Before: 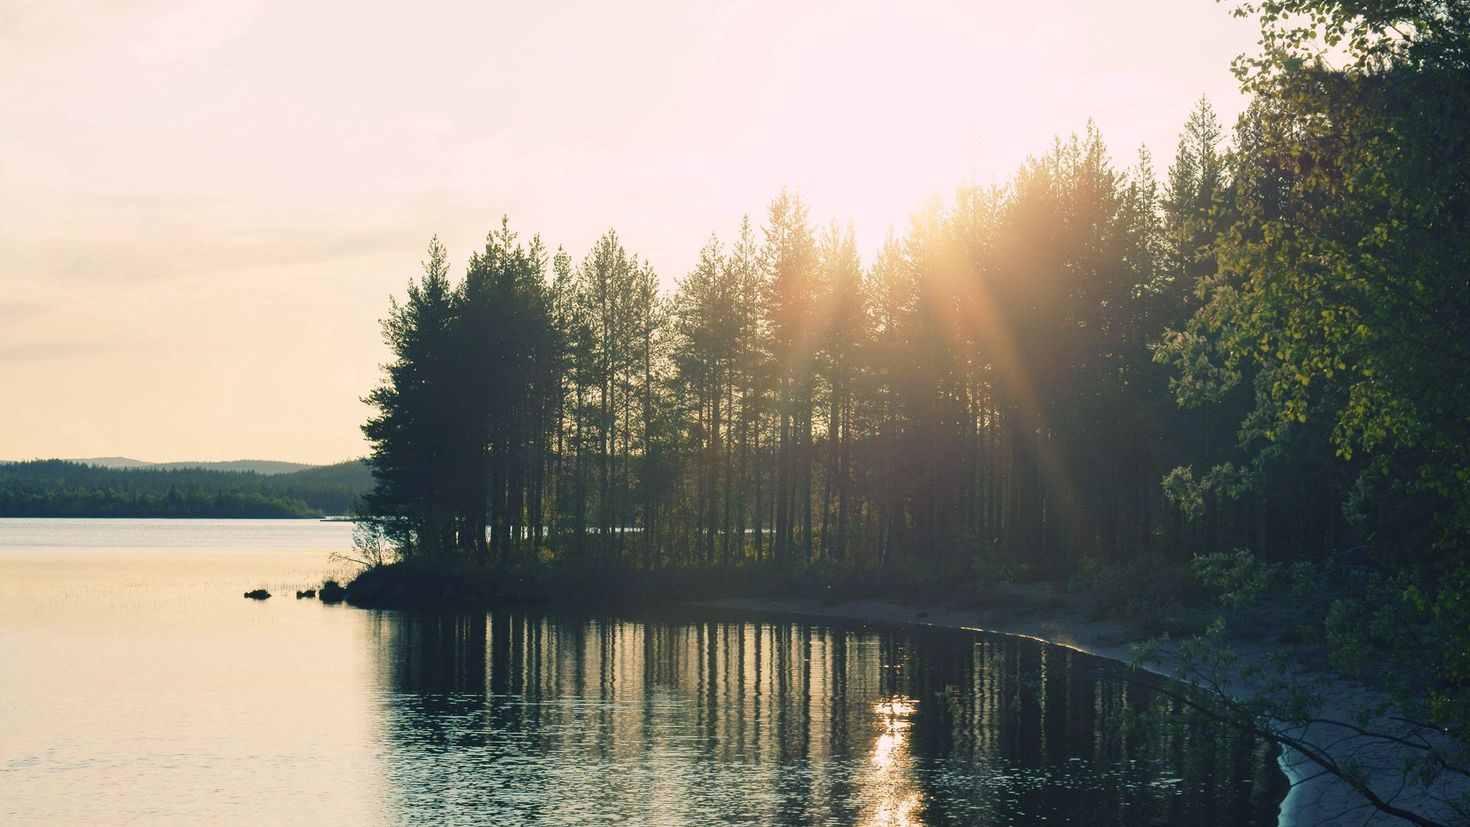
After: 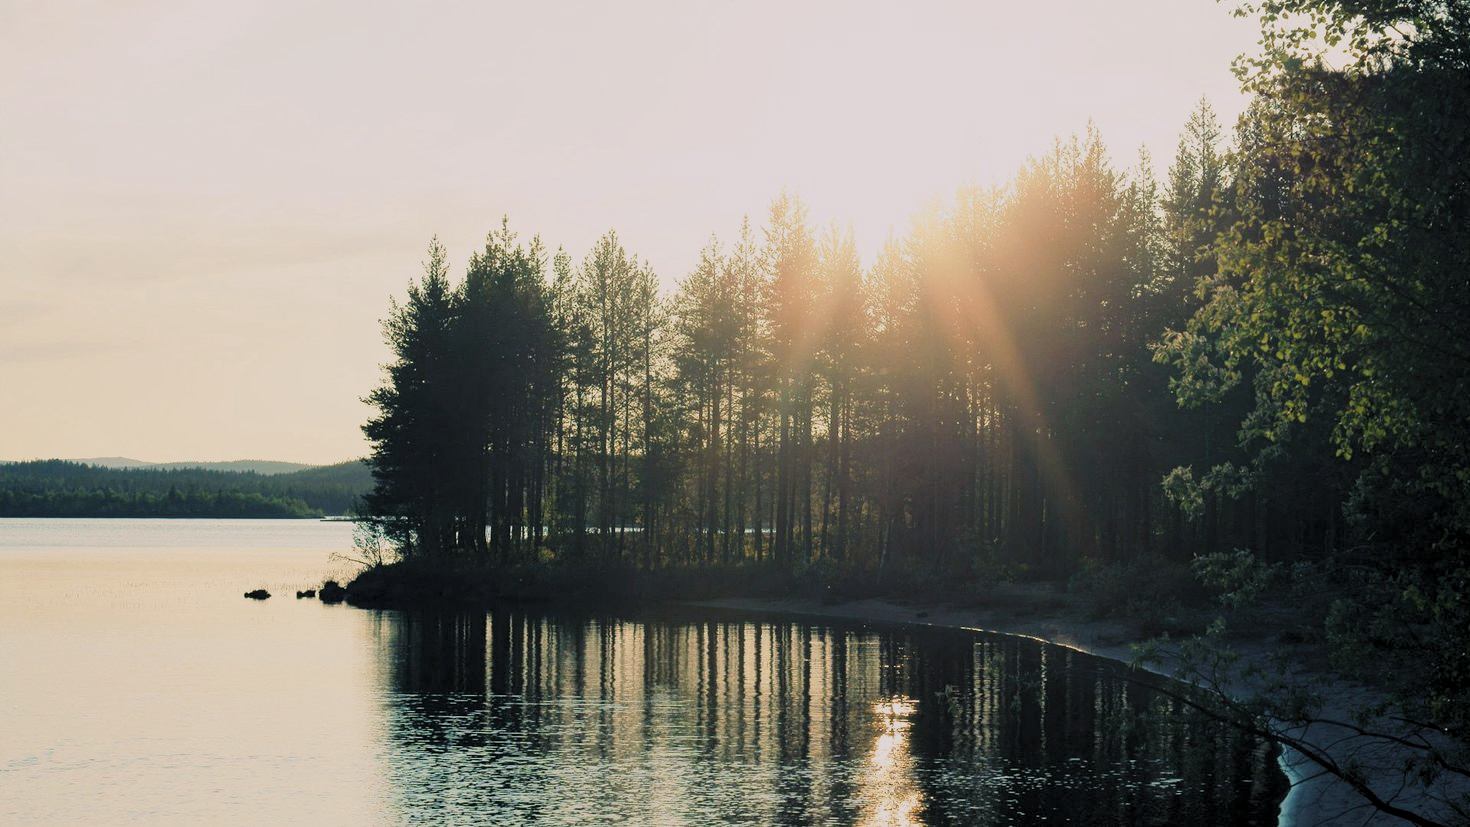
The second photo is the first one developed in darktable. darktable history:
levels: levels [0.062, 0.494, 0.925]
filmic rgb: black relative exposure -7.65 EV, white relative exposure 4.56 EV, hardness 3.61, color science v5 (2021), contrast in shadows safe, contrast in highlights safe
